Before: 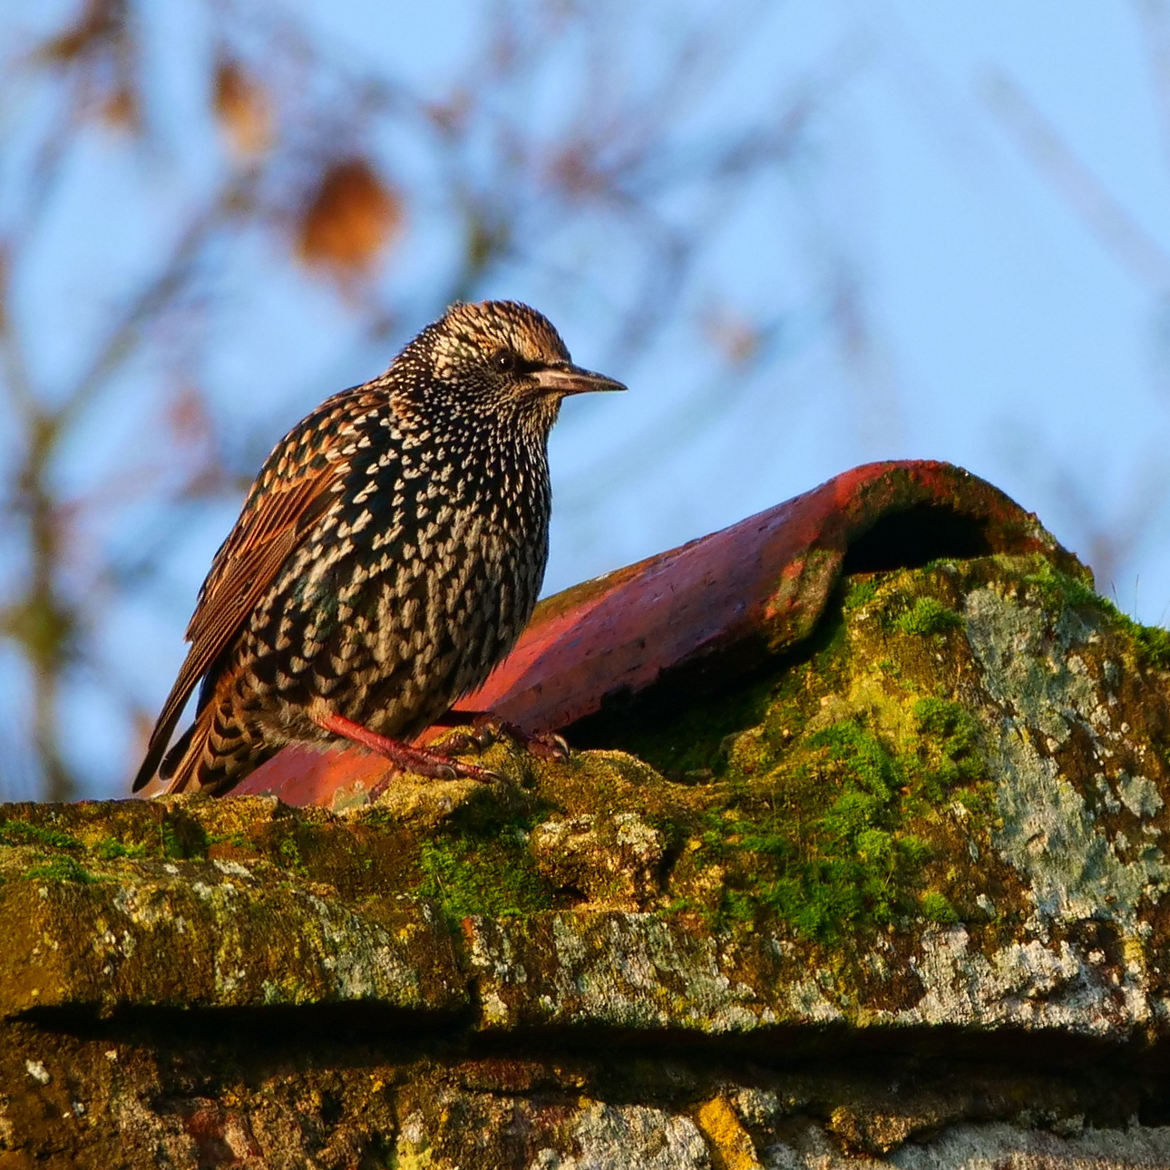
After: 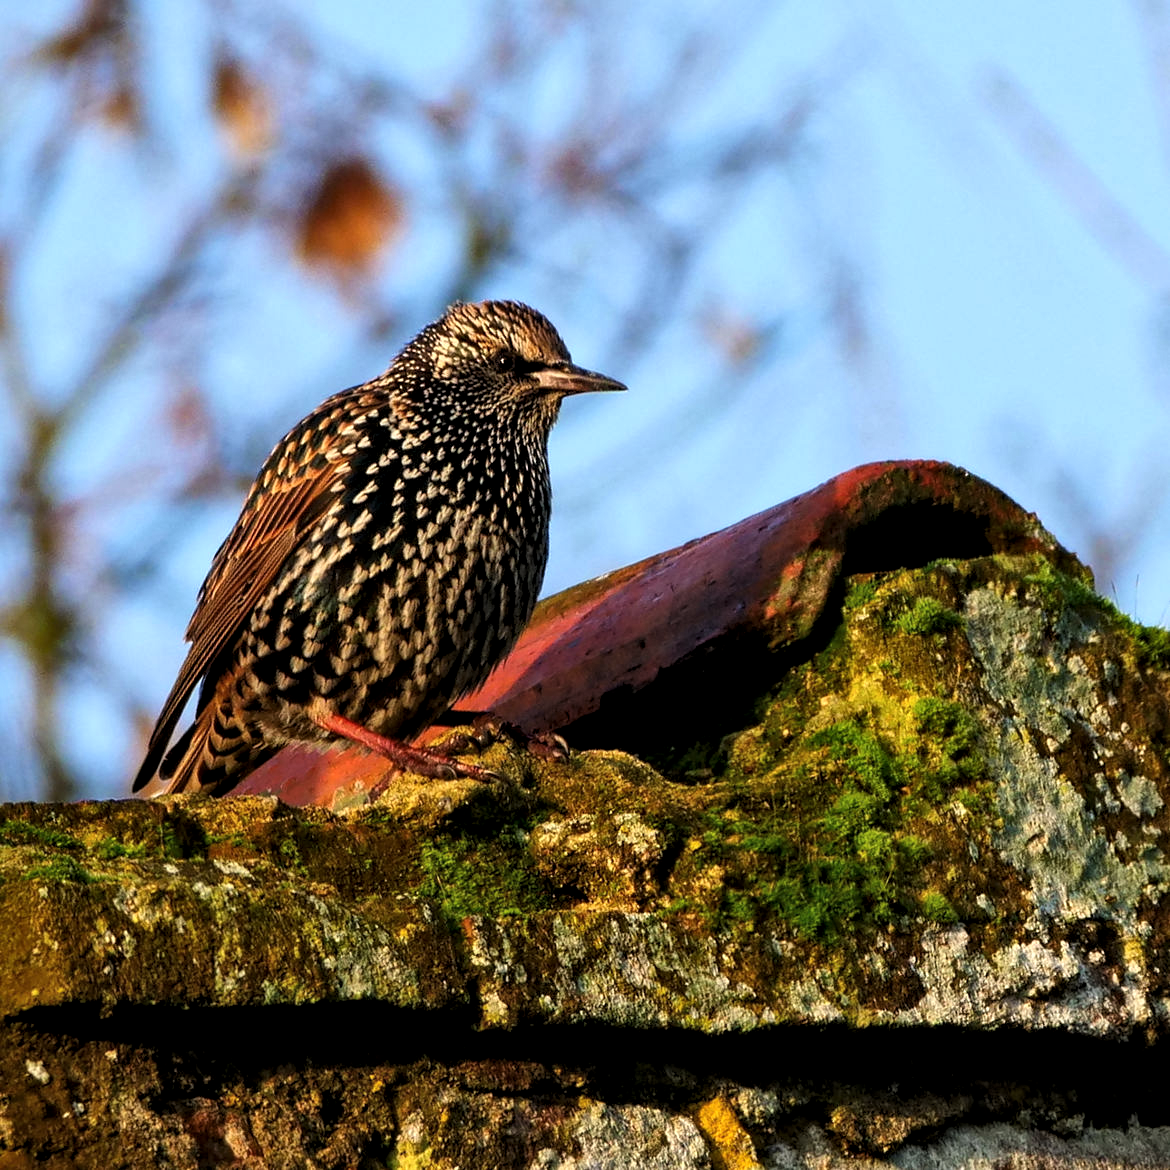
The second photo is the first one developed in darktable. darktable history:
local contrast: mode bilateral grid, contrast 29, coarseness 25, midtone range 0.2
levels: levels [0.062, 0.494, 0.925]
